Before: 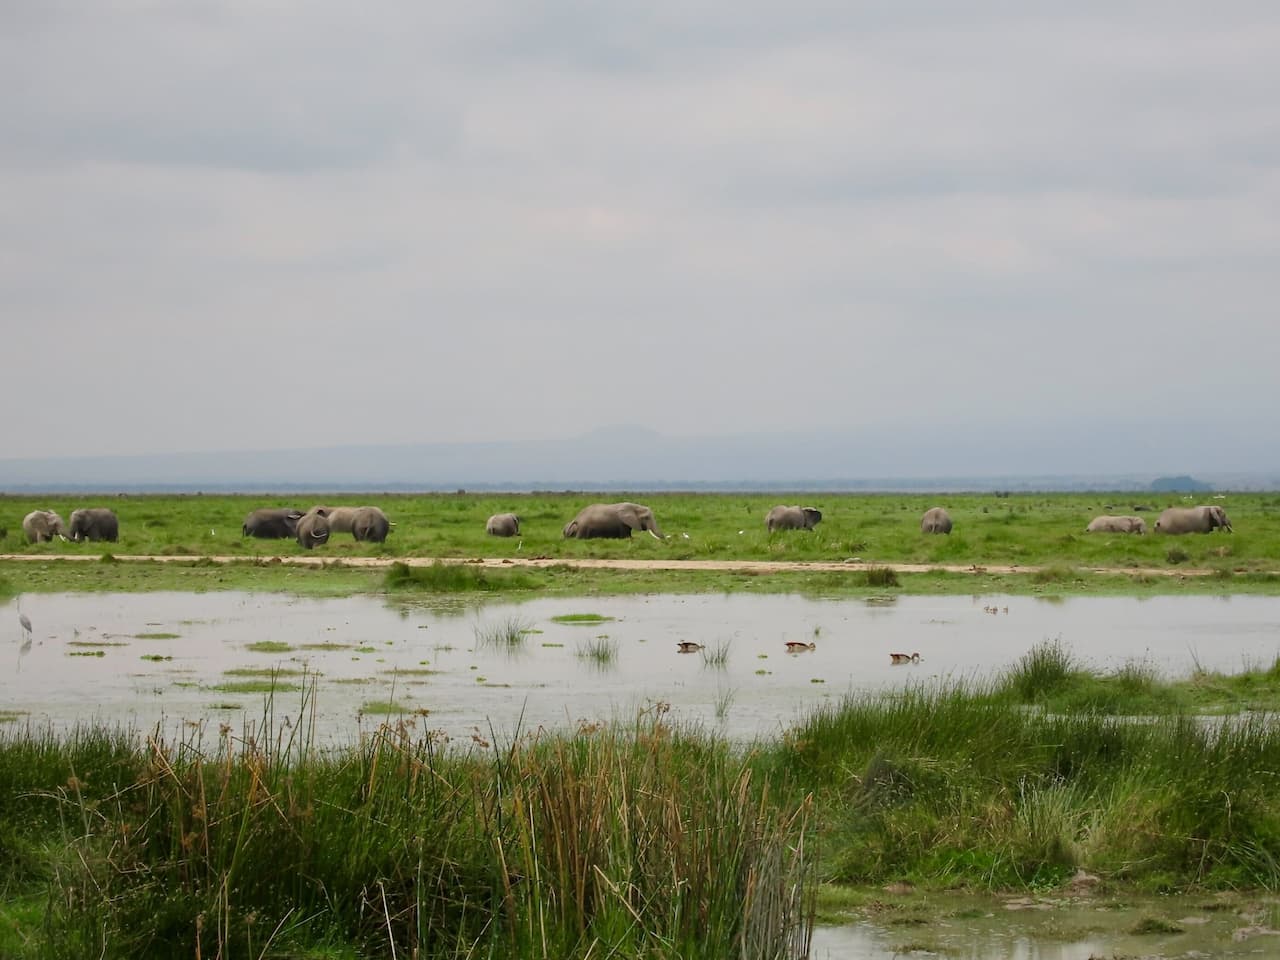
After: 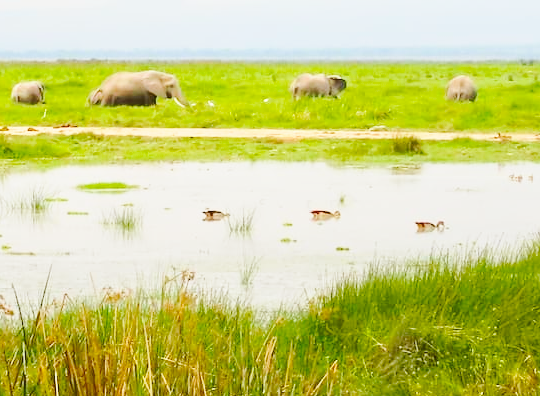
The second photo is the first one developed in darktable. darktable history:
color balance rgb: global offset › luminance -0.366%, perceptual saturation grading › global saturation 30.159%
color correction: highlights a* -0.344, highlights b* 0.156, shadows a* 4.92, shadows b* 20.11
exposure: black level correction -0.005, exposure 0.051 EV, compensate highlight preservation false
crop: left 37.168%, top 45.008%, right 20.607%, bottom 13.647%
shadows and highlights: shadows -23.56, highlights 47.81, highlights color adjustment 49.8%, soften with gaussian
tone equalizer: -8 EV 1 EV, -7 EV 1.02 EV, -6 EV 0.978 EV, -5 EV 1.03 EV, -4 EV 0.993 EV, -3 EV 0.767 EV, -2 EV 0.489 EV, -1 EV 0.235 EV
base curve: curves: ch0 [(0, 0) (0.028, 0.03) (0.121, 0.232) (0.46, 0.748) (0.859, 0.968) (1, 1)], preserve colors none
